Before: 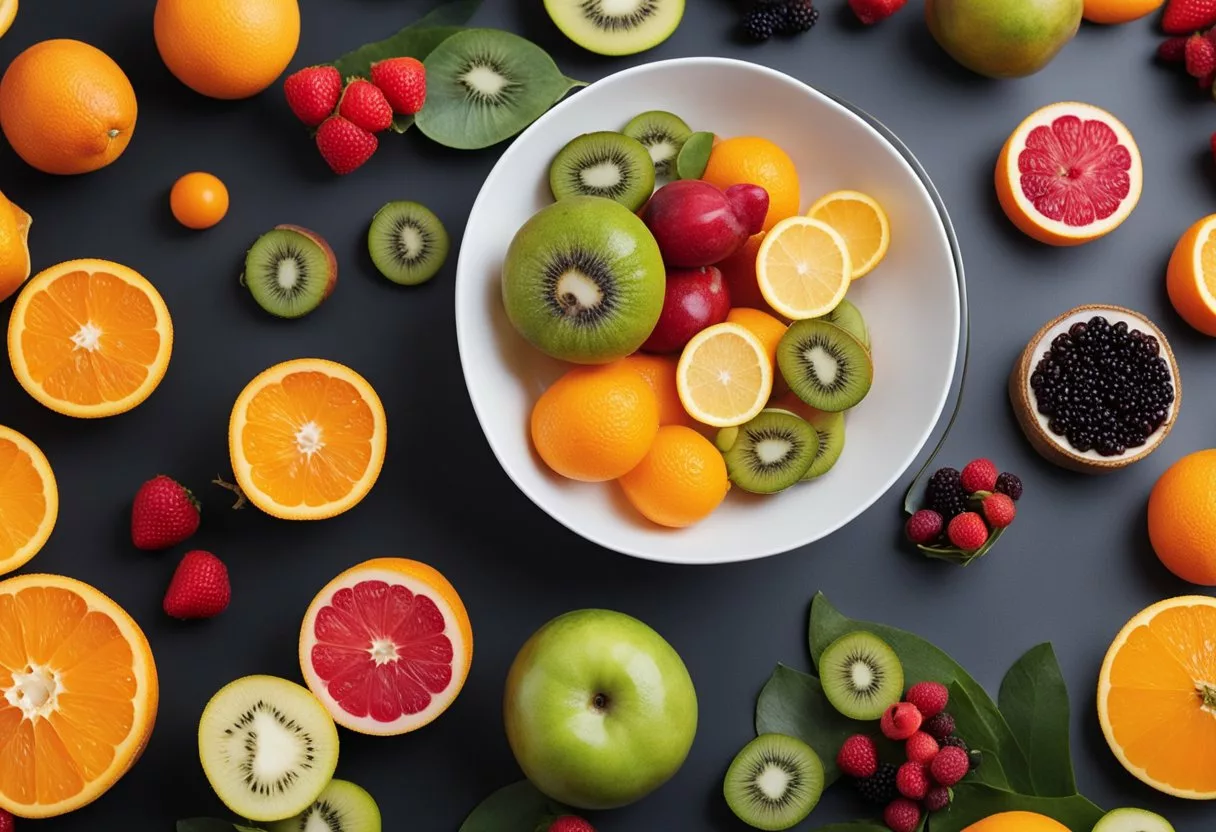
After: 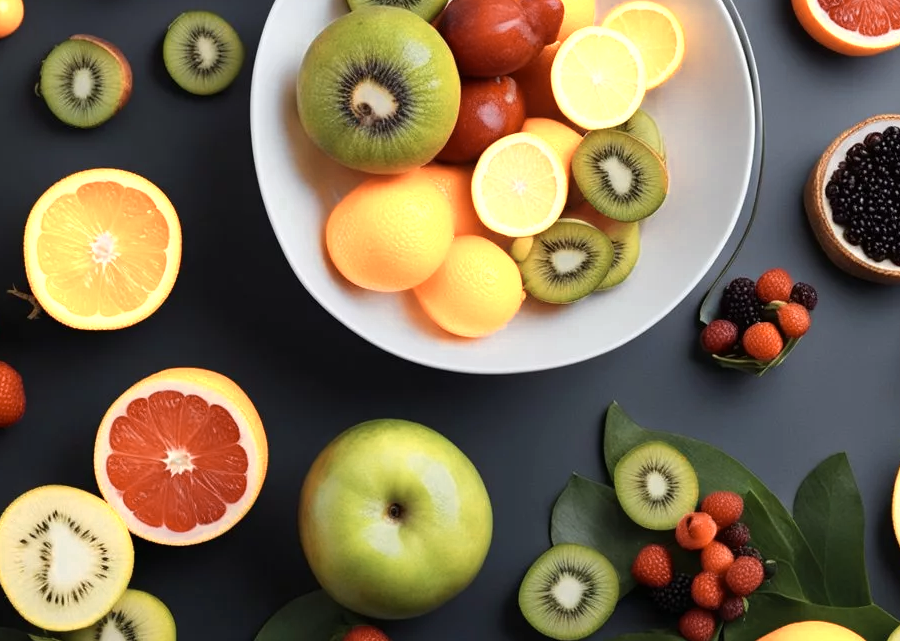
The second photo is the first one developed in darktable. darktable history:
color zones: curves: ch0 [(0.018, 0.548) (0.197, 0.654) (0.425, 0.447) (0.605, 0.658) (0.732, 0.579)]; ch1 [(0.105, 0.531) (0.224, 0.531) (0.386, 0.39) (0.618, 0.456) (0.732, 0.456) (0.956, 0.421)]; ch2 [(0.039, 0.583) (0.215, 0.465) (0.399, 0.544) (0.465, 0.548) (0.614, 0.447) (0.724, 0.43) (0.882, 0.623) (0.956, 0.632)]
crop: left 16.871%, top 22.857%, right 9.116%
